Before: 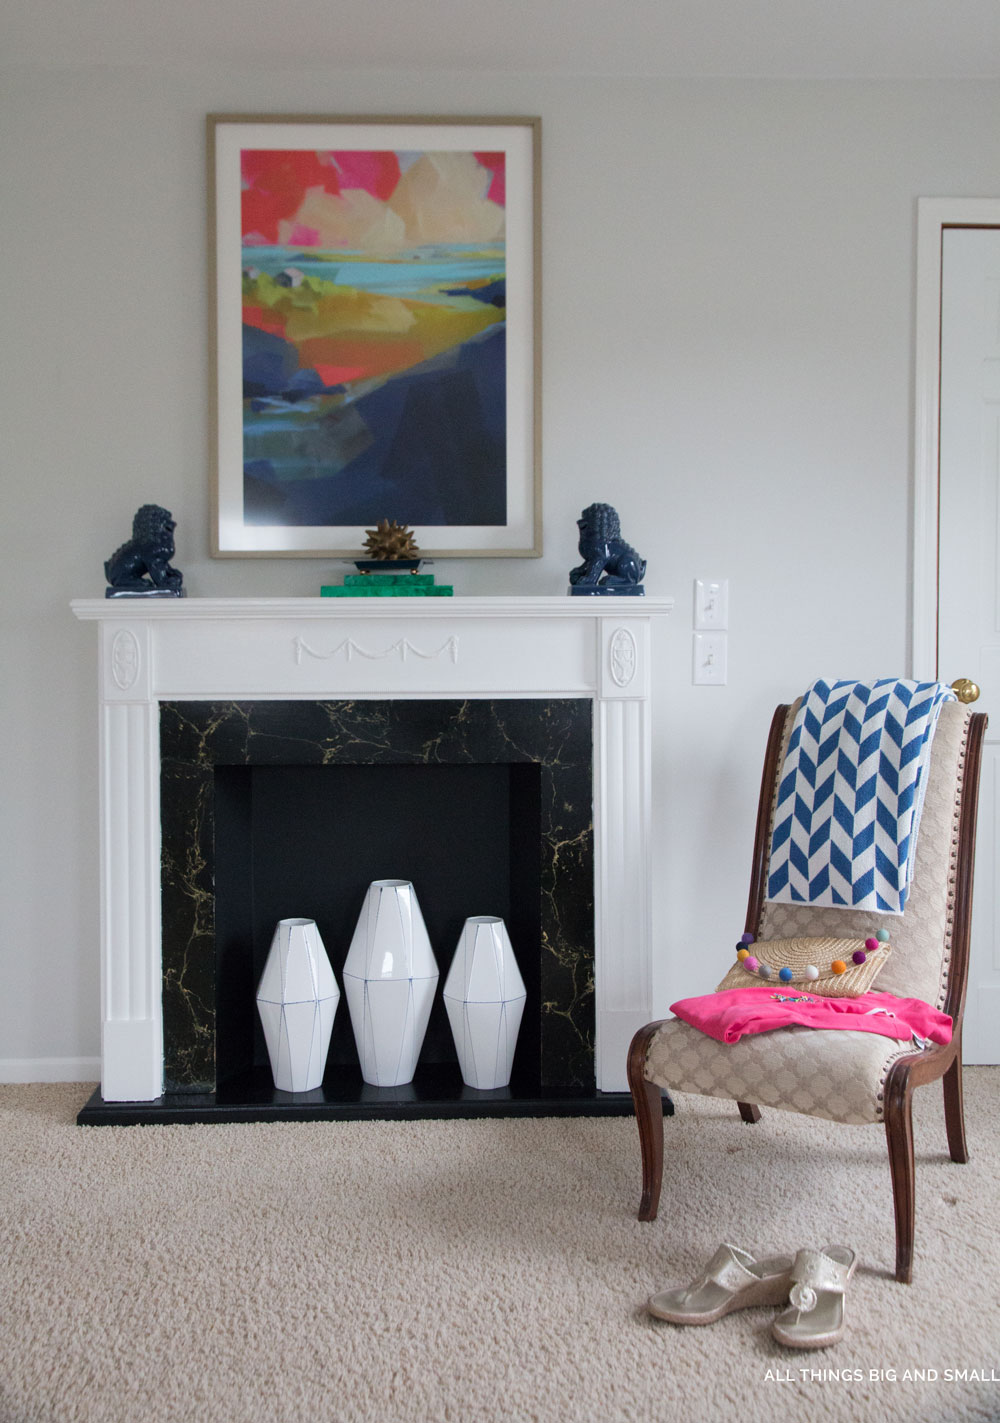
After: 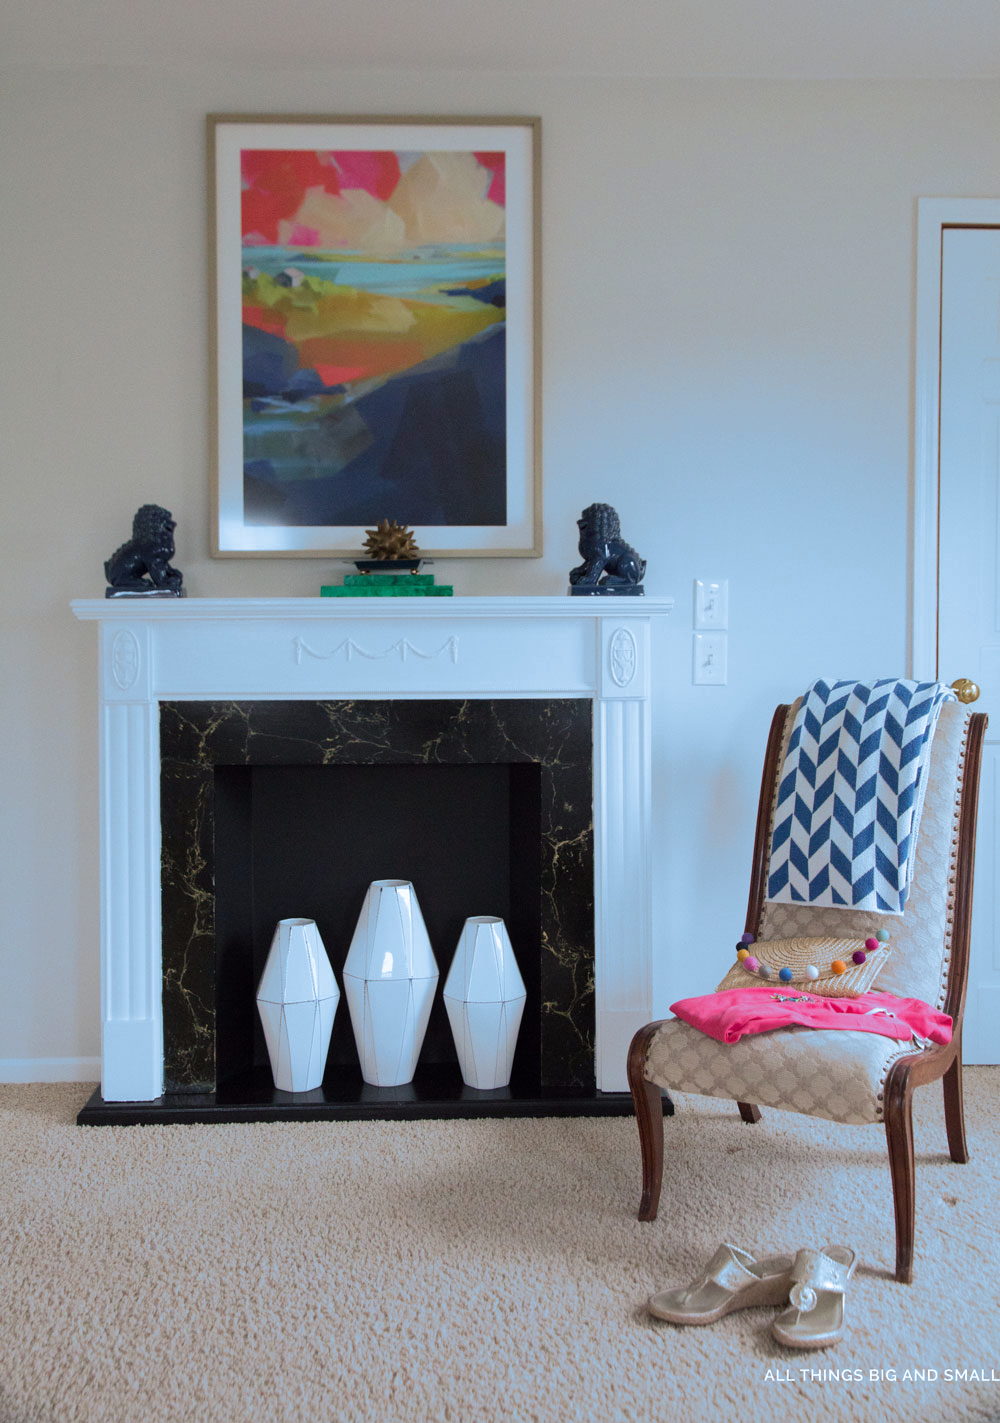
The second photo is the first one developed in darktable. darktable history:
split-toning: shadows › hue 351.18°, shadows › saturation 0.86, highlights › hue 218.82°, highlights › saturation 0.73, balance -19.167
bloom: size 9%, threshold 100%, strength 7%
